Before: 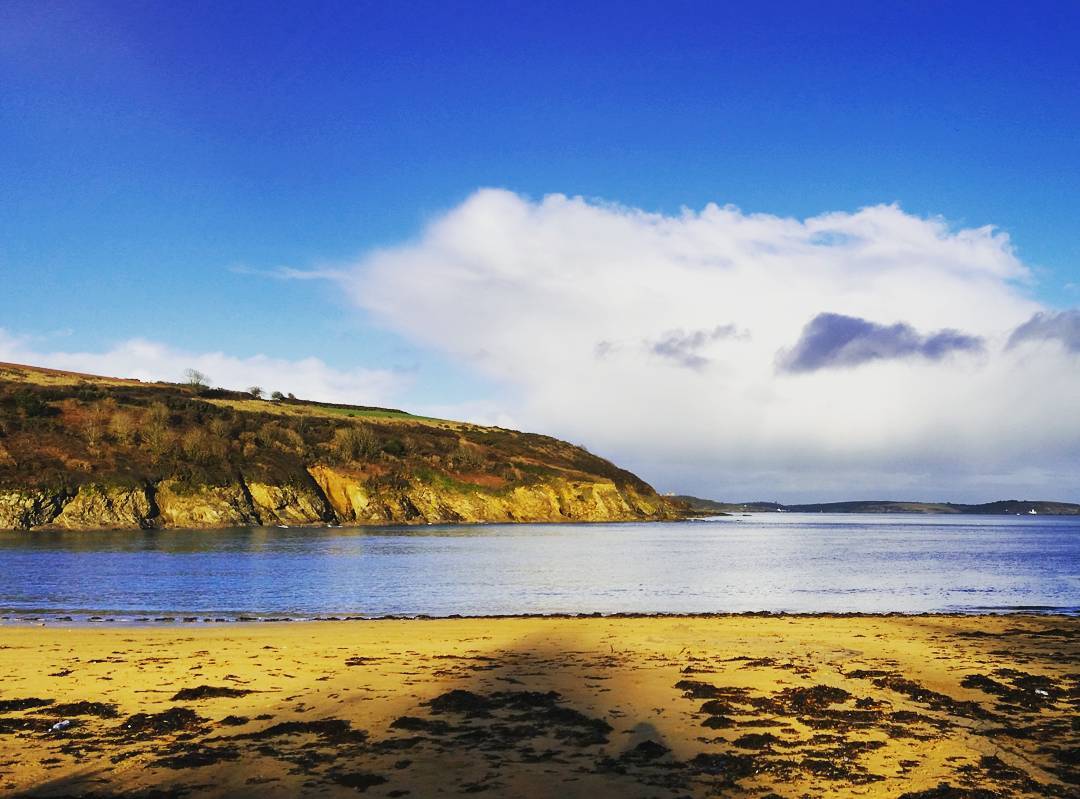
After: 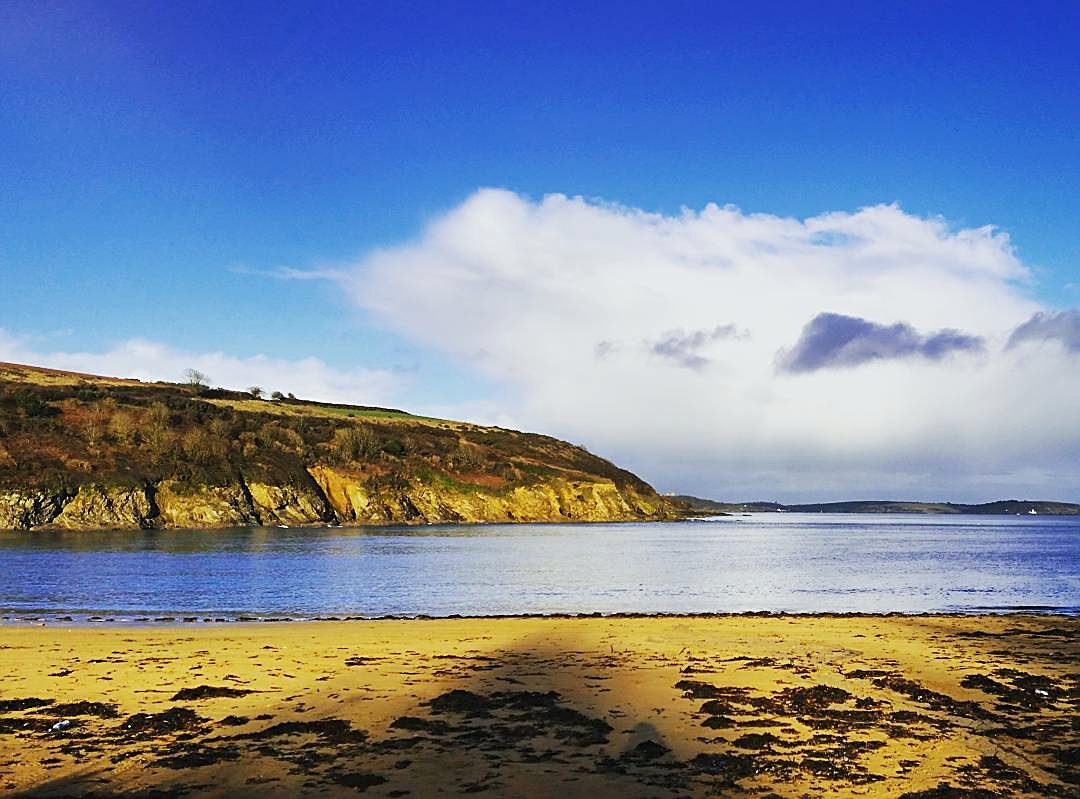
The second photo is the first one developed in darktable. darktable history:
base curve: preserve colors none
white balance: red 0.986, blue 1.01
sharpen: on, module defaults
